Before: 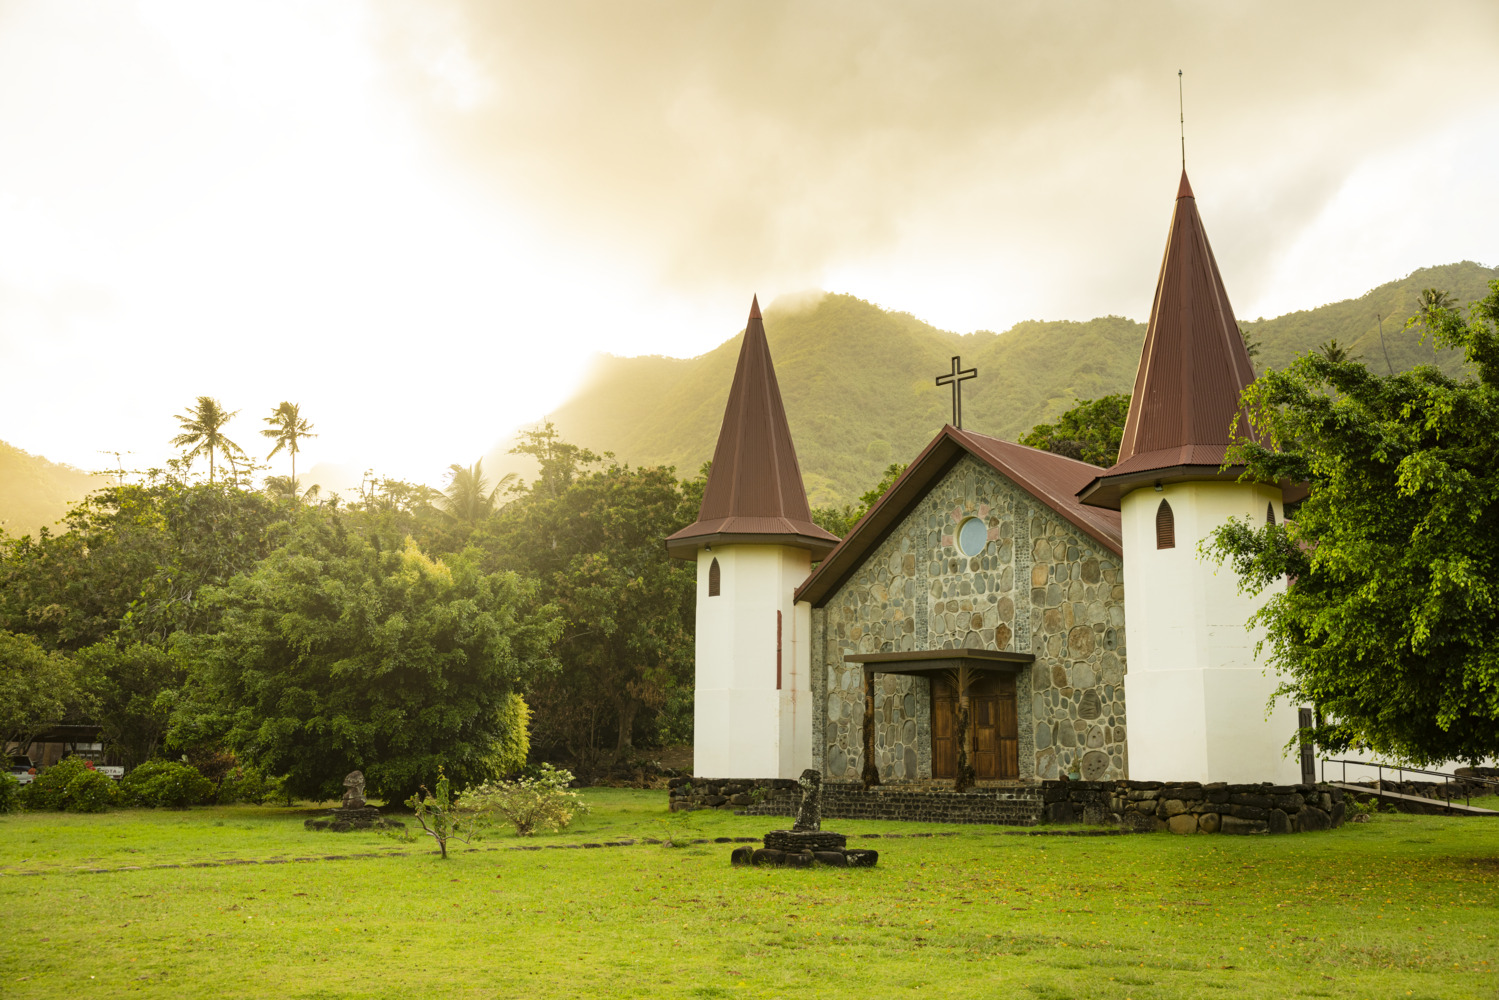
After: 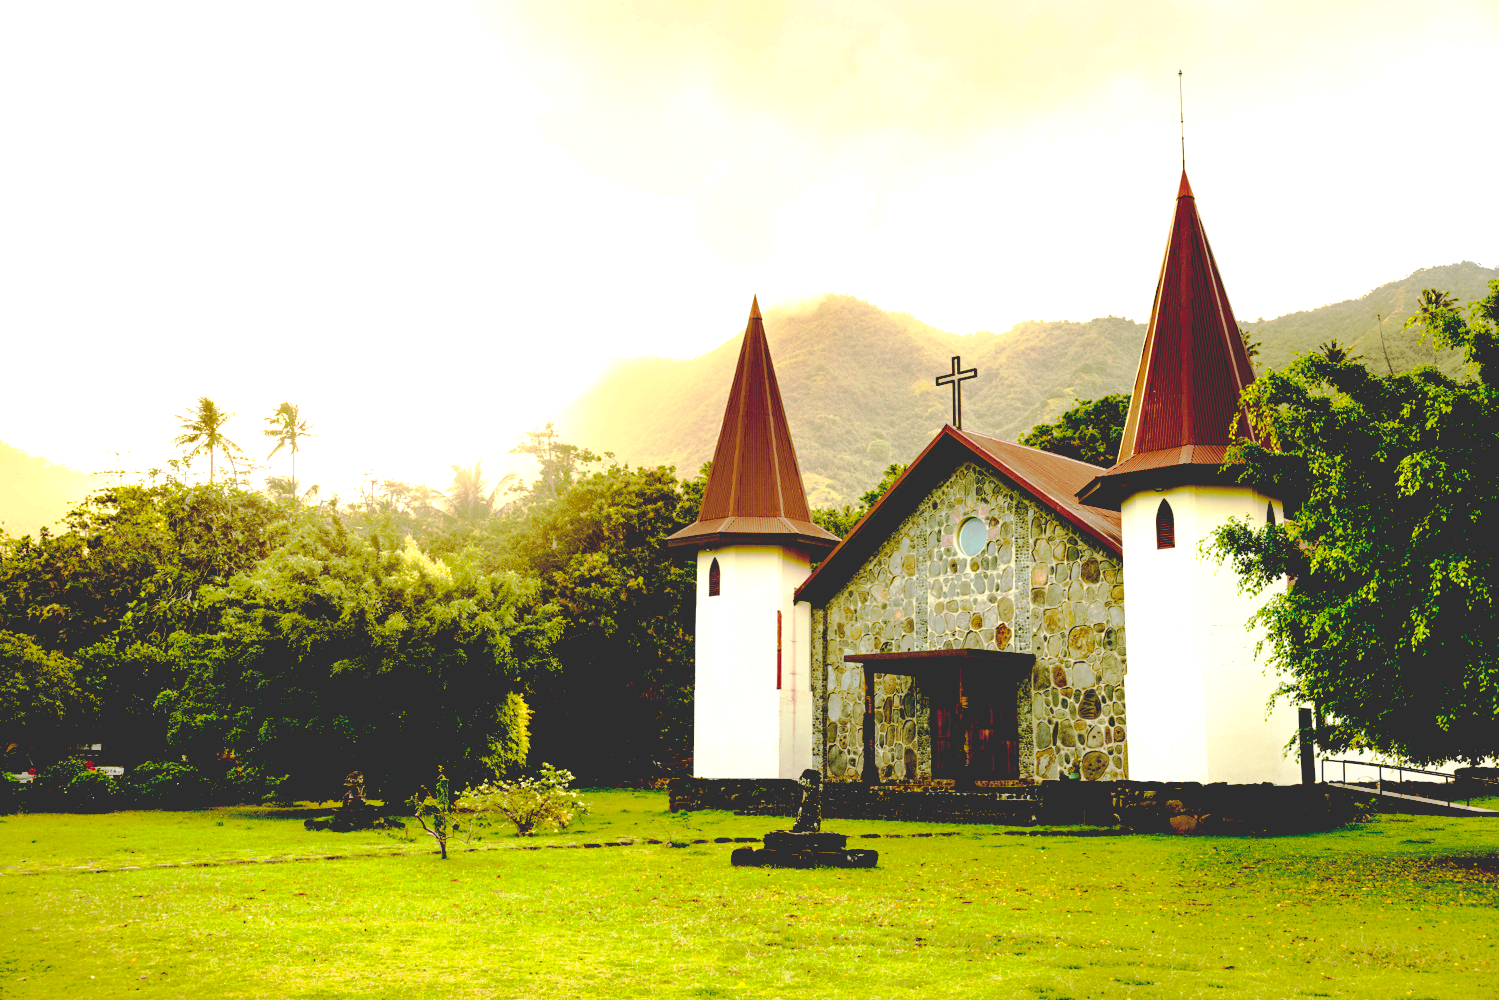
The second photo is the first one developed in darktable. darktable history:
base curve: curves: ch0 [(0.065, 0.026) (0.236, 0.358) (0.53, 0.546) (0.777, 0.841) (0.924, 0.992)], preserve colors none
tone equalizer: -8 EV -0.749 EV, -7 EV -0.681 EV, -6 EV -0.635 EV, -5 EV -0.394 EV, -3 EV 0.37 EV, -2 EV 0.6 EV, -1 EV 0.691 EV, +0 EV 0.732 EV, edges refinement/feathering 500, mask exposure compensation -1.57 EV, preserve details no
